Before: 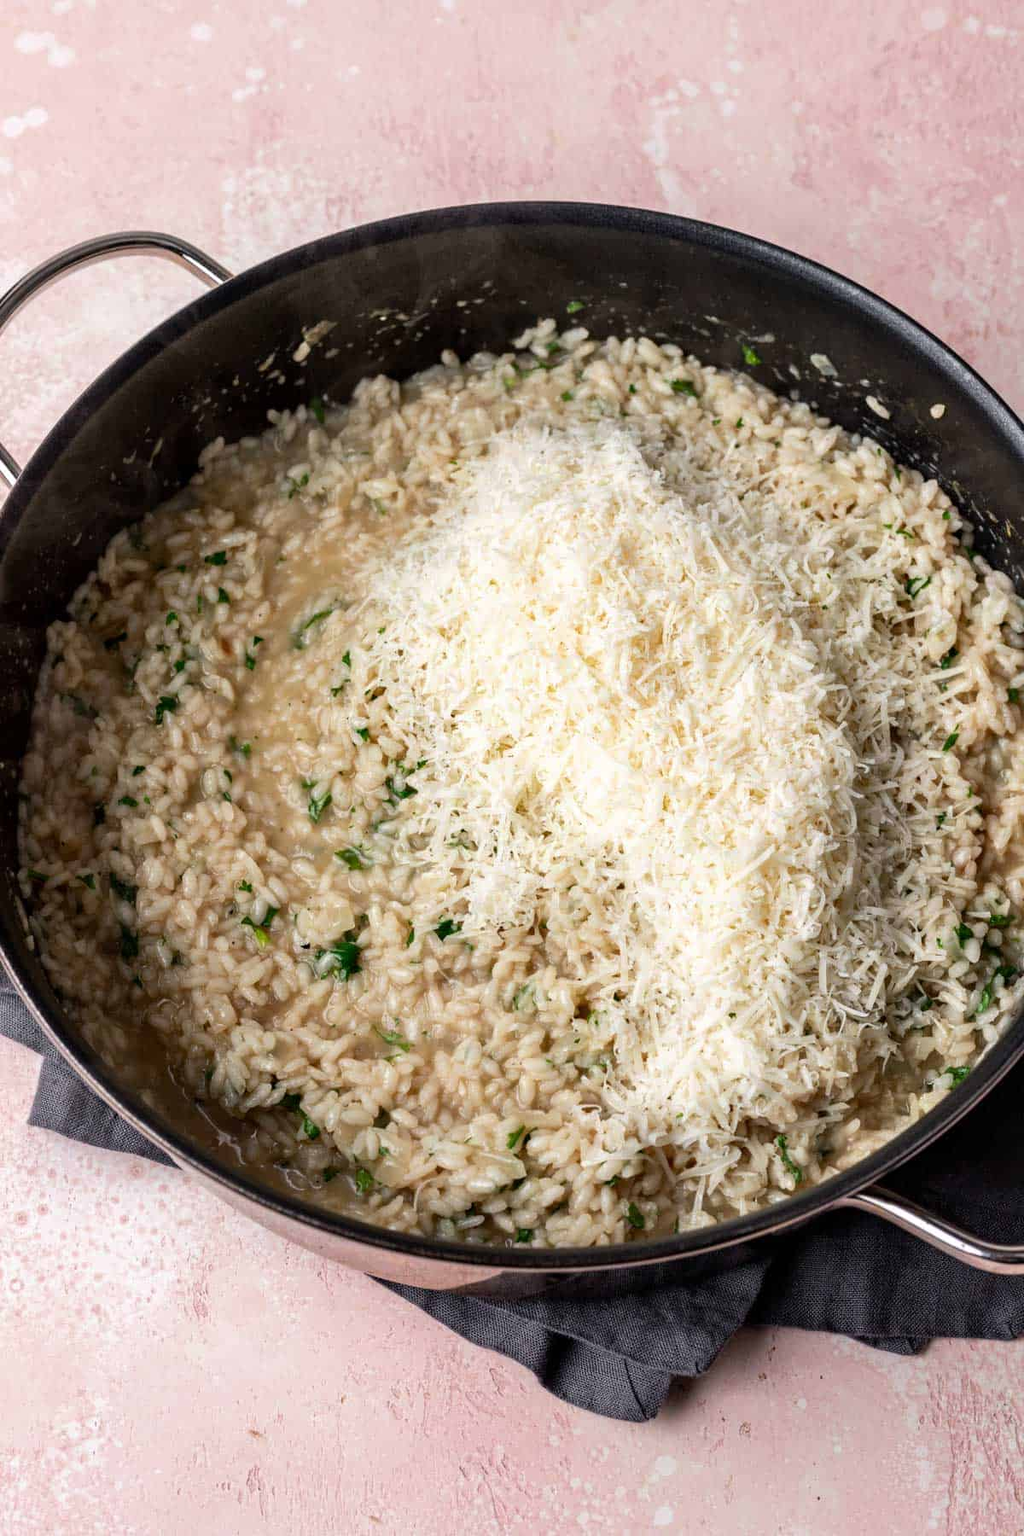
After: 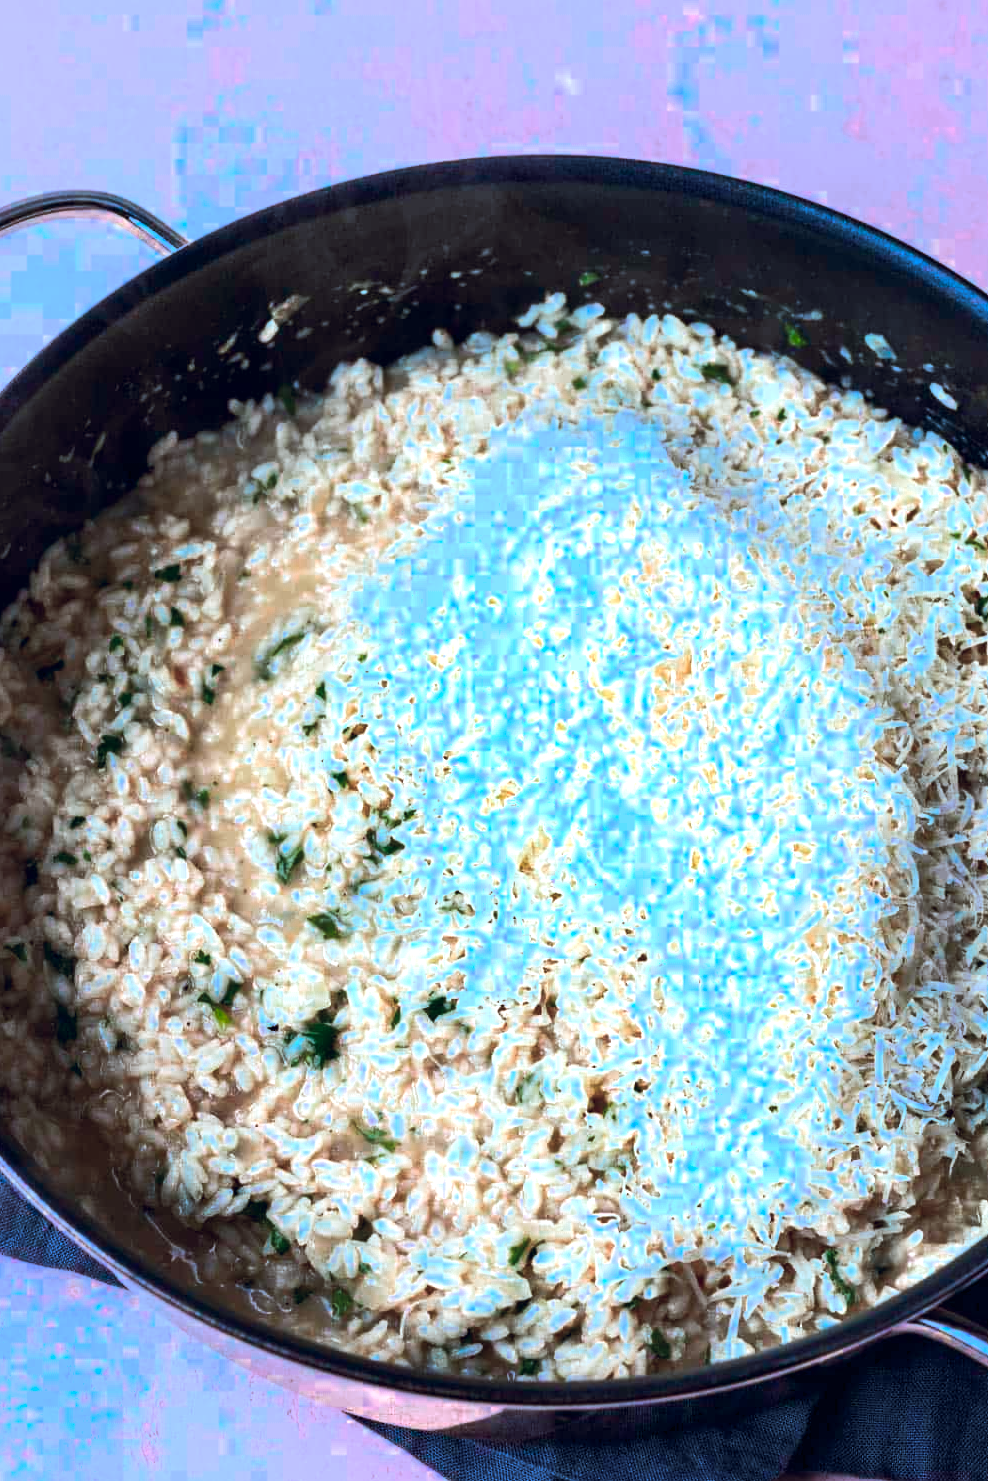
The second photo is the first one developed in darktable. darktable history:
color correction: highlights a* -9.3, highlights b* -23.56
crop and rotate: left 7.086%, top 4.501%, right 10.521%, bottom 13.207%
exposure: black level correction 0, exposure 1.001 EV, compensate exposure bias true, compensate highlight preservation false
color balance rgb: shadows lift › luminance 0.976%, shadows lift › chroma 0.21%, shadows lift › hue 22.55°, global offset › chroma 0.124%, global offset › hue 253.17°, perceptual saturation grading › global saturation -0.063%, perceptual brilliance grading › highlights 3.4%, perceptual brilliance grading › mid-tones -17.476%, perceptual brilliance grading › shadows -41.196%, global vibrance 9.479%
color zones: curves: ch0 [(0, 0.553) (0.123, 0.58) (0.23, 0.419) (0.468, 0.155) (0.605, 0.132) (0.723, 0.063) (0.833, 0.172) (0.921, 0.468)]; ch1 [(0.025, 0.645) (0.229, 0.584) (0.326, 0.551) (0.537, 0.446) (0.599, 0.911) (0.708, 1) (0.805, 0.944)]; ch2 [(0.086, 0.468) (0.254, 0.464) (0.638, 0.564) (0.702, 0.592) (0.768, 0.564)]
